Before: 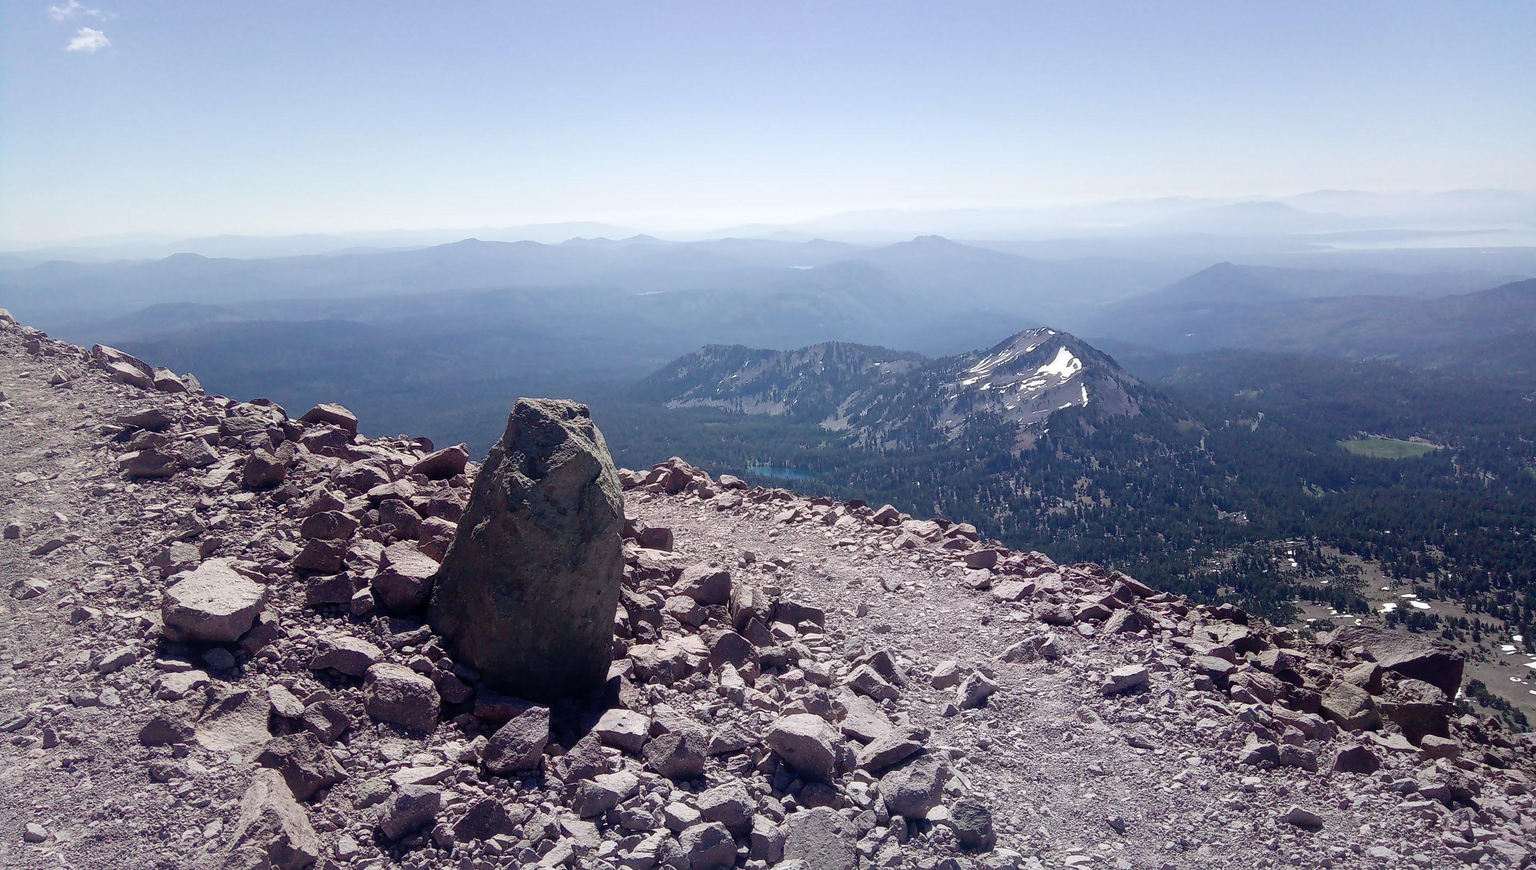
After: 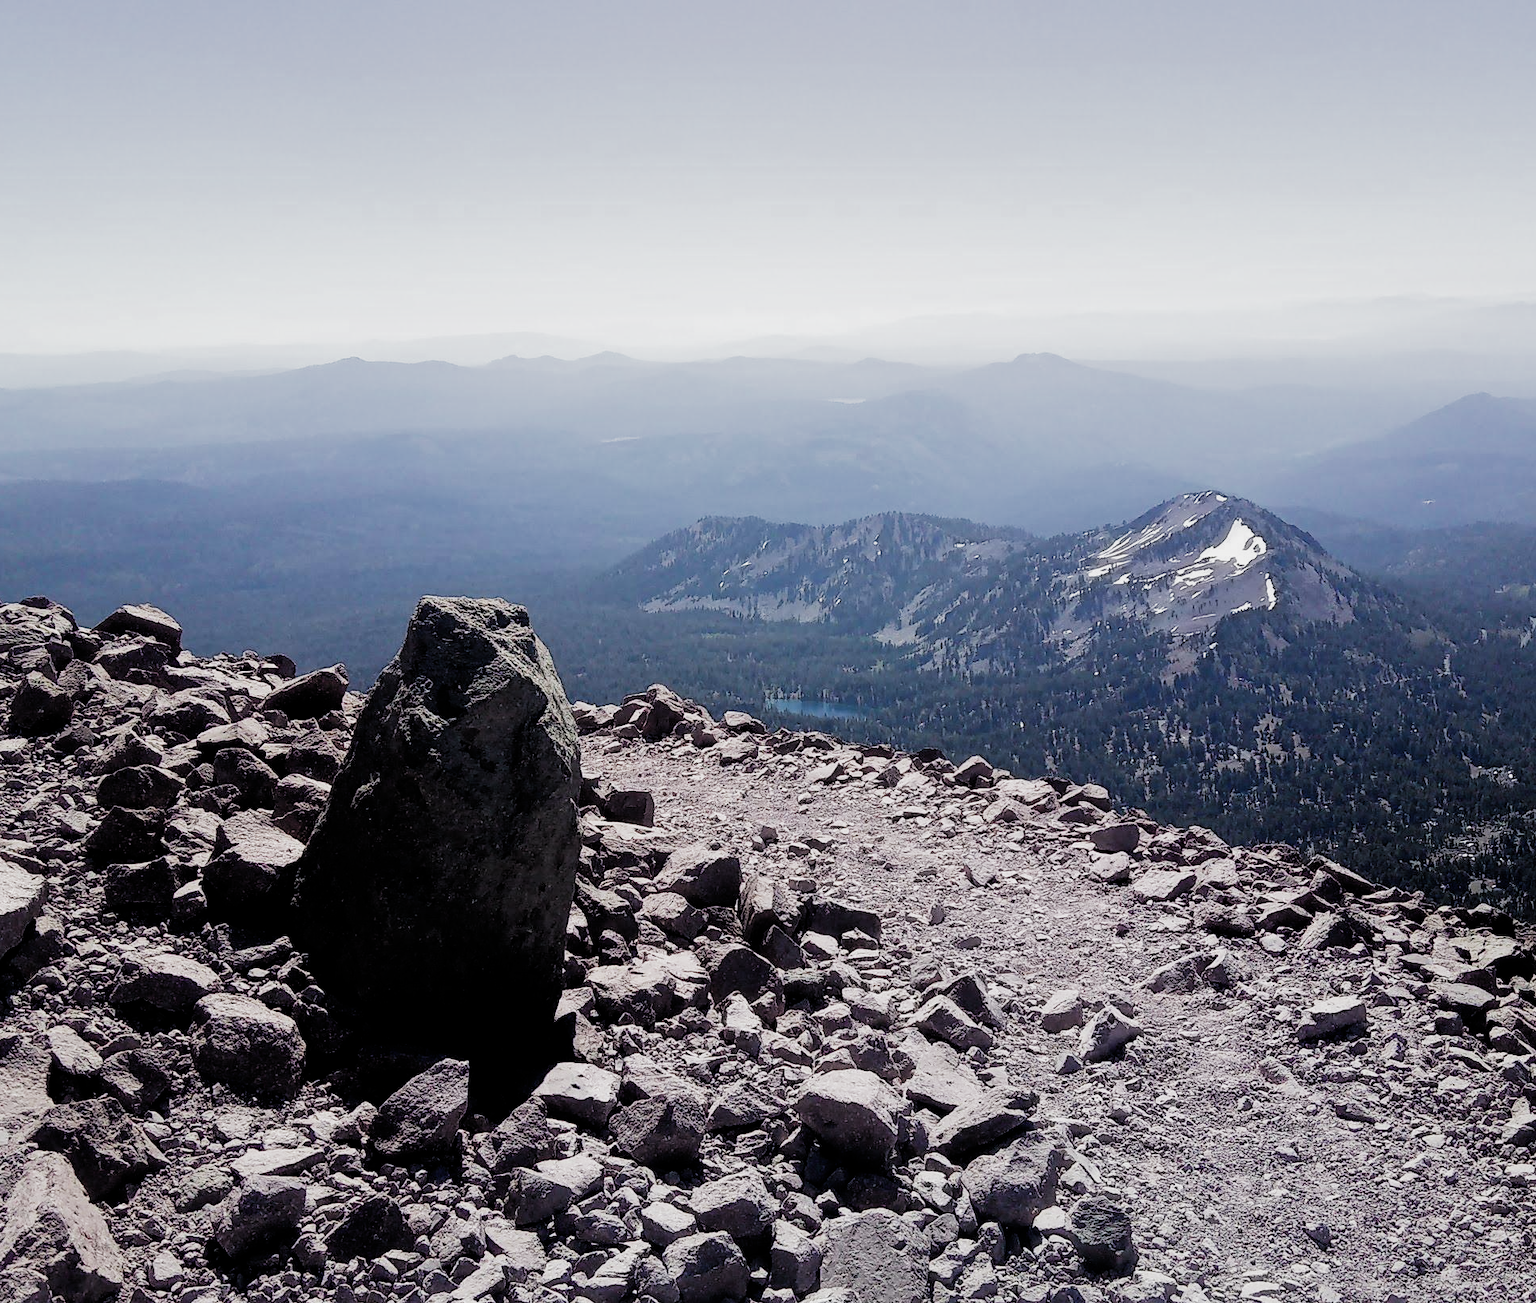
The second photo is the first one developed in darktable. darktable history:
crop: left 15.396%, right 17.813%
filmic rgb: black relative exposure -4.04 EV, white relative exposure 2.99 EV, hardness 3.01, contrast 1.409, add noise in highlights 0.002, preserve chrominance max RGB, color science v3 (2019), use custom middle-gray values true, contrast in highlights soft
